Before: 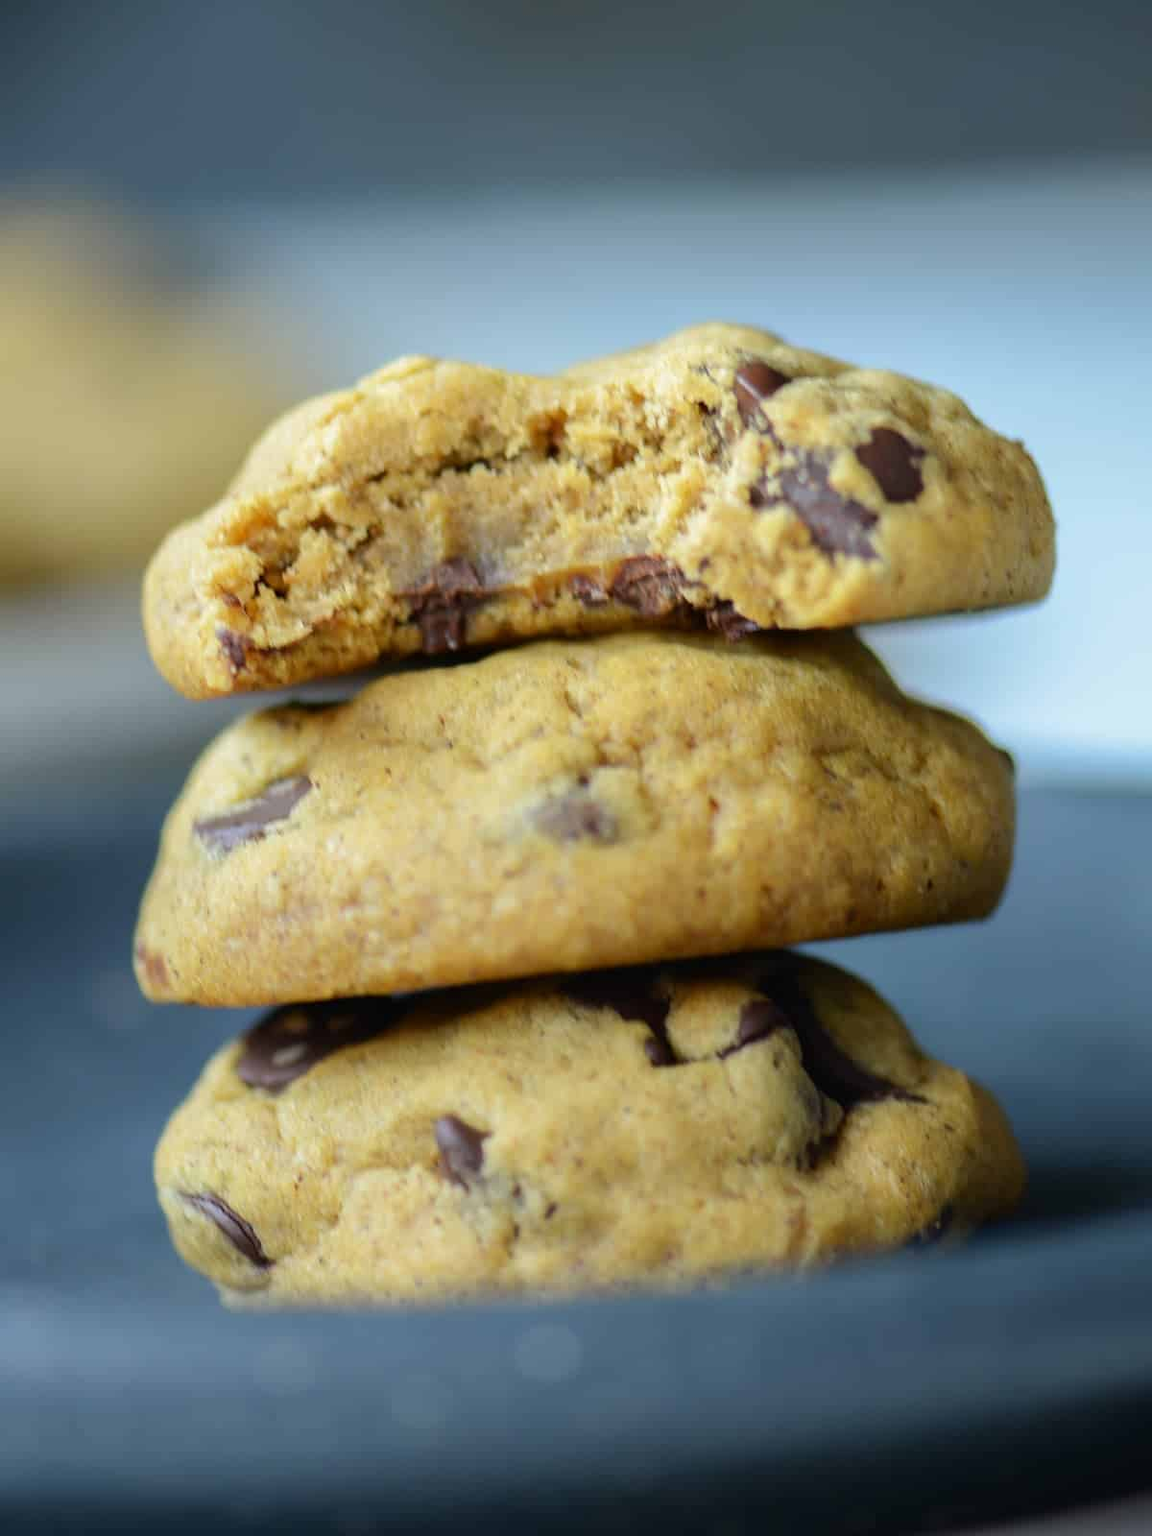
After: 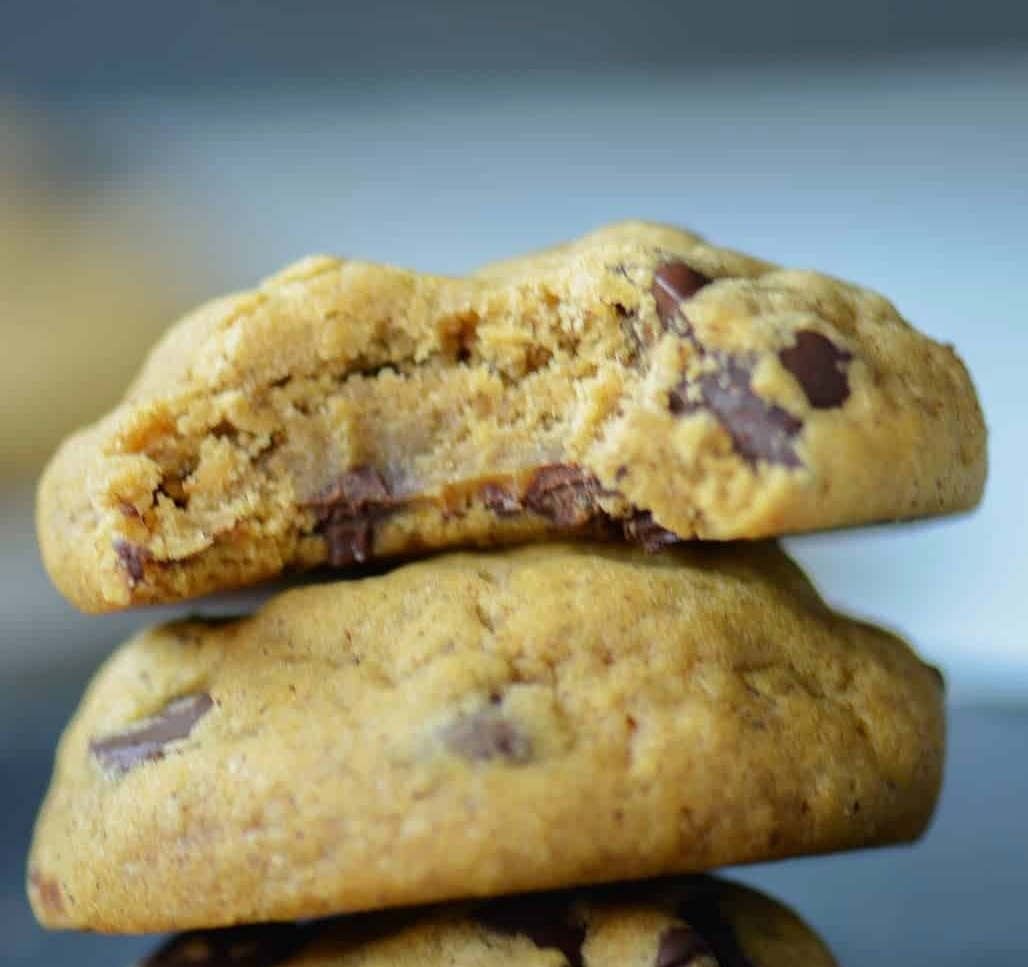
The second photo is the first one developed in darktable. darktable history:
exposure: exposure -0.116 EV, compensate exposure bias true, compensate highlight preservation false
crop and rotate: left 9.345%, top 7.22%, right 4.982%, bottom 32.331%
